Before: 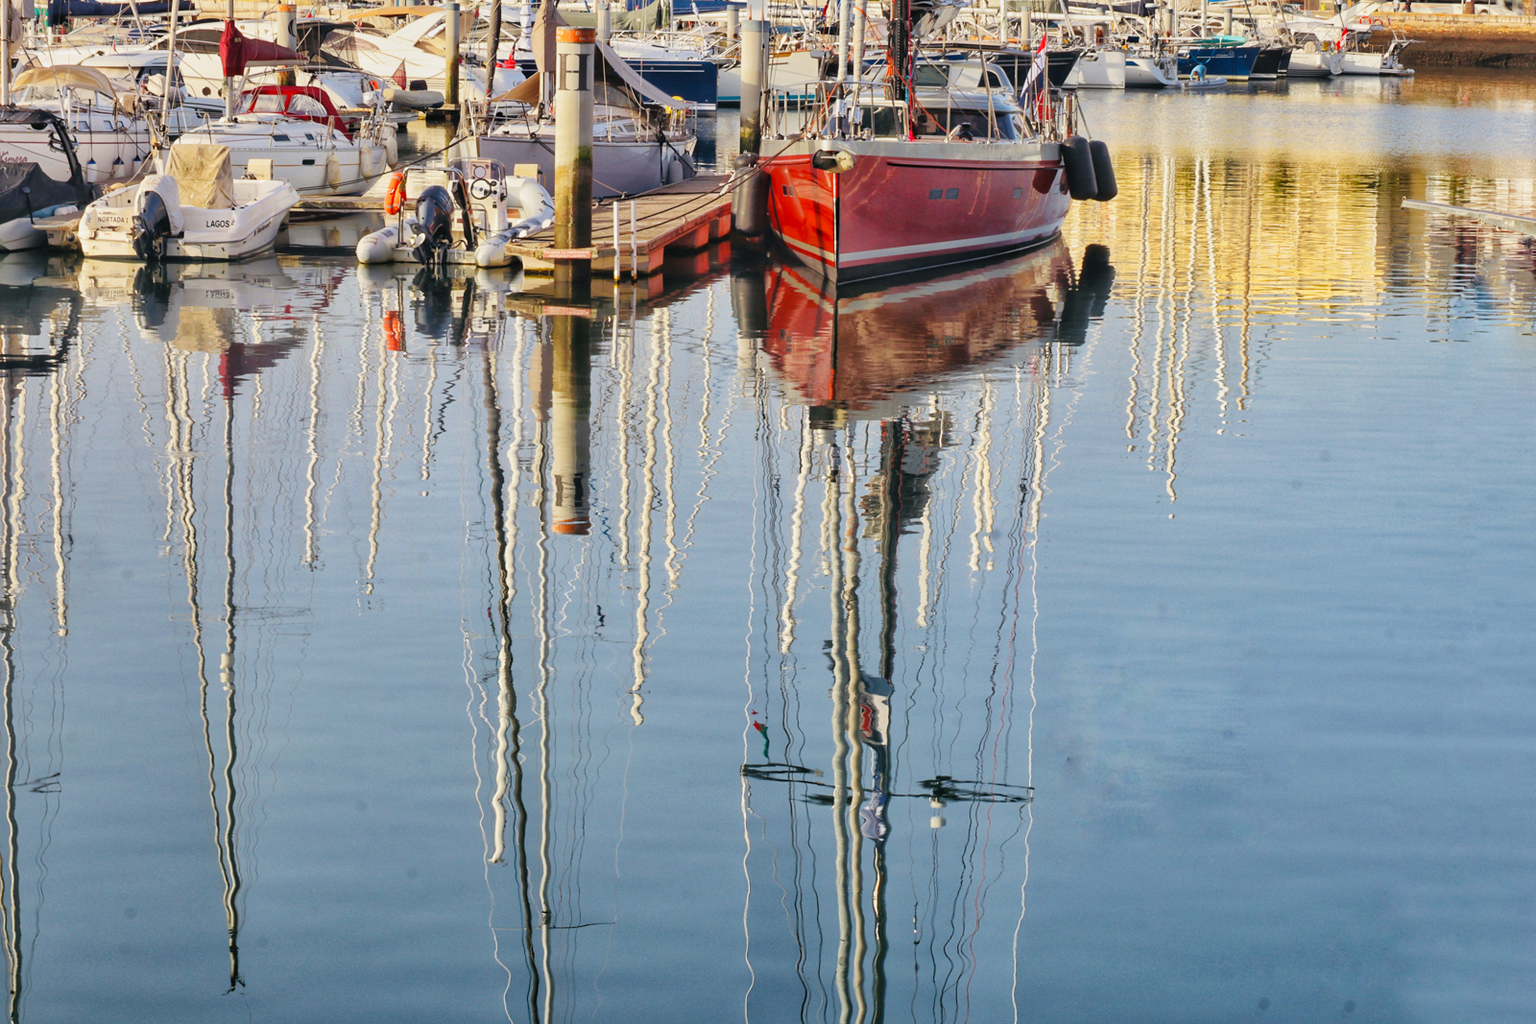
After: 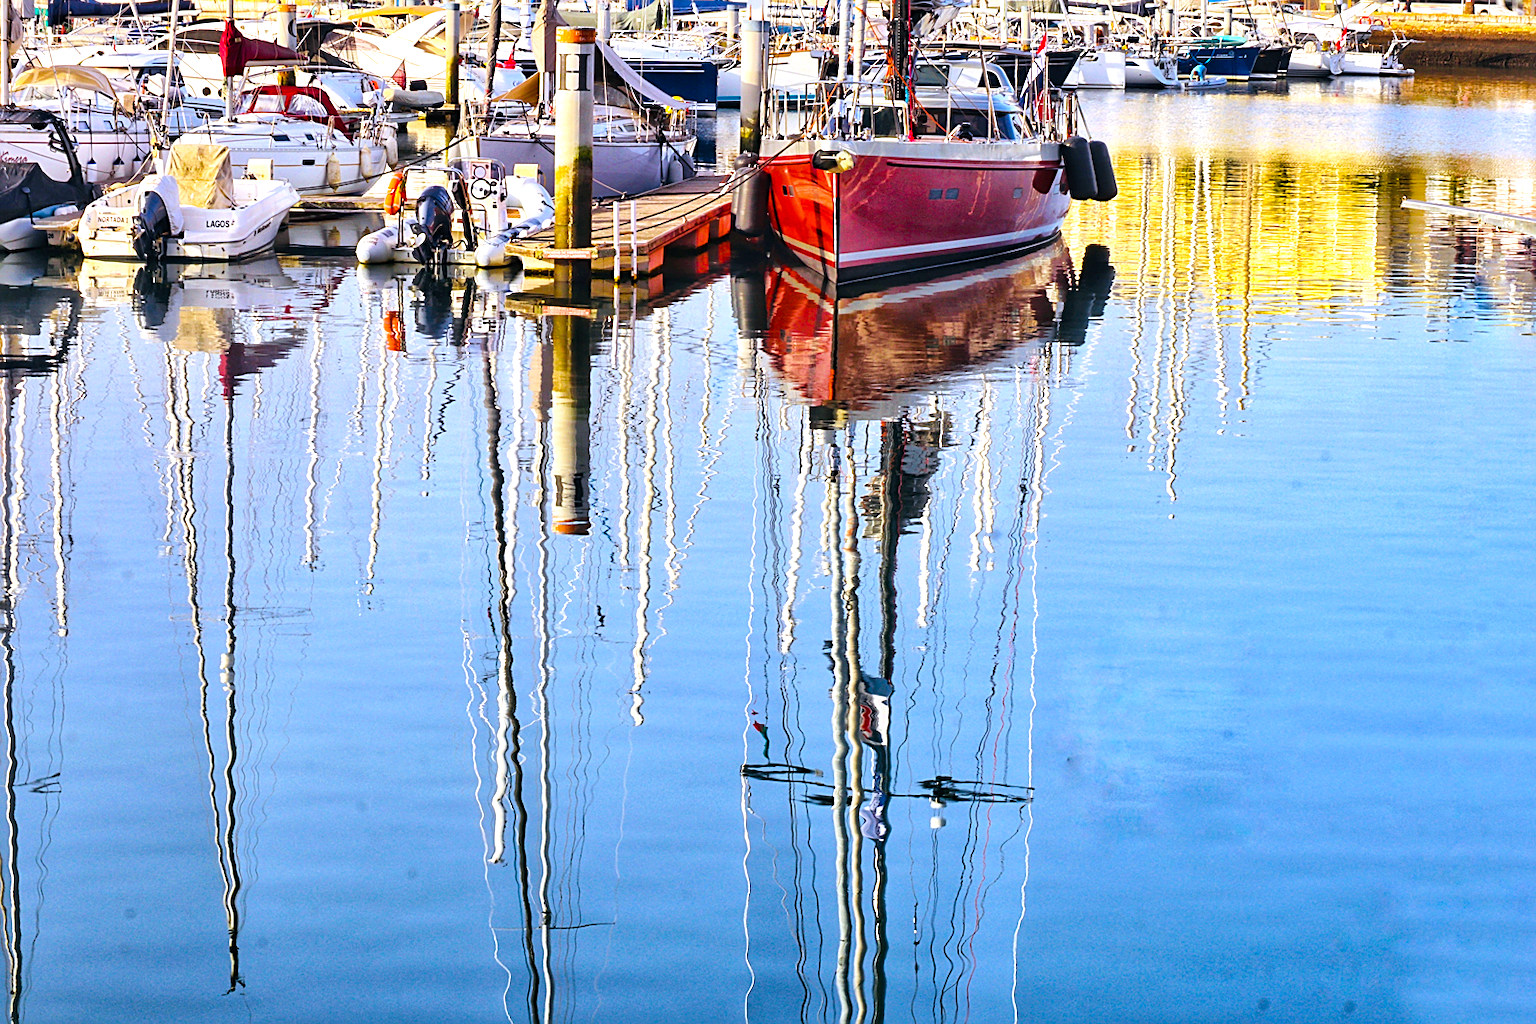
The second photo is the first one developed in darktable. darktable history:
sharpen: on, module defaults
white balance: red 0.967, blue 1.119, emerald 0.756
color balance rgb: linear chroma grading › global chroma 15%, perceptual saturation grading › global saturation 30%
tone equalizer: -8 EV -0.75 EV, -7 EV -0.7 EV, -6 EV -0.6 EV, -5 EV -0.4 EV, -3 EV 0.4 EV, -2 EV 0.6 EV, -1 EV 0.7 EV, +0 EV 0.75 EV, edges refinement/feathering 500, mask exposure compensation -1.57 EV, preserve details no
